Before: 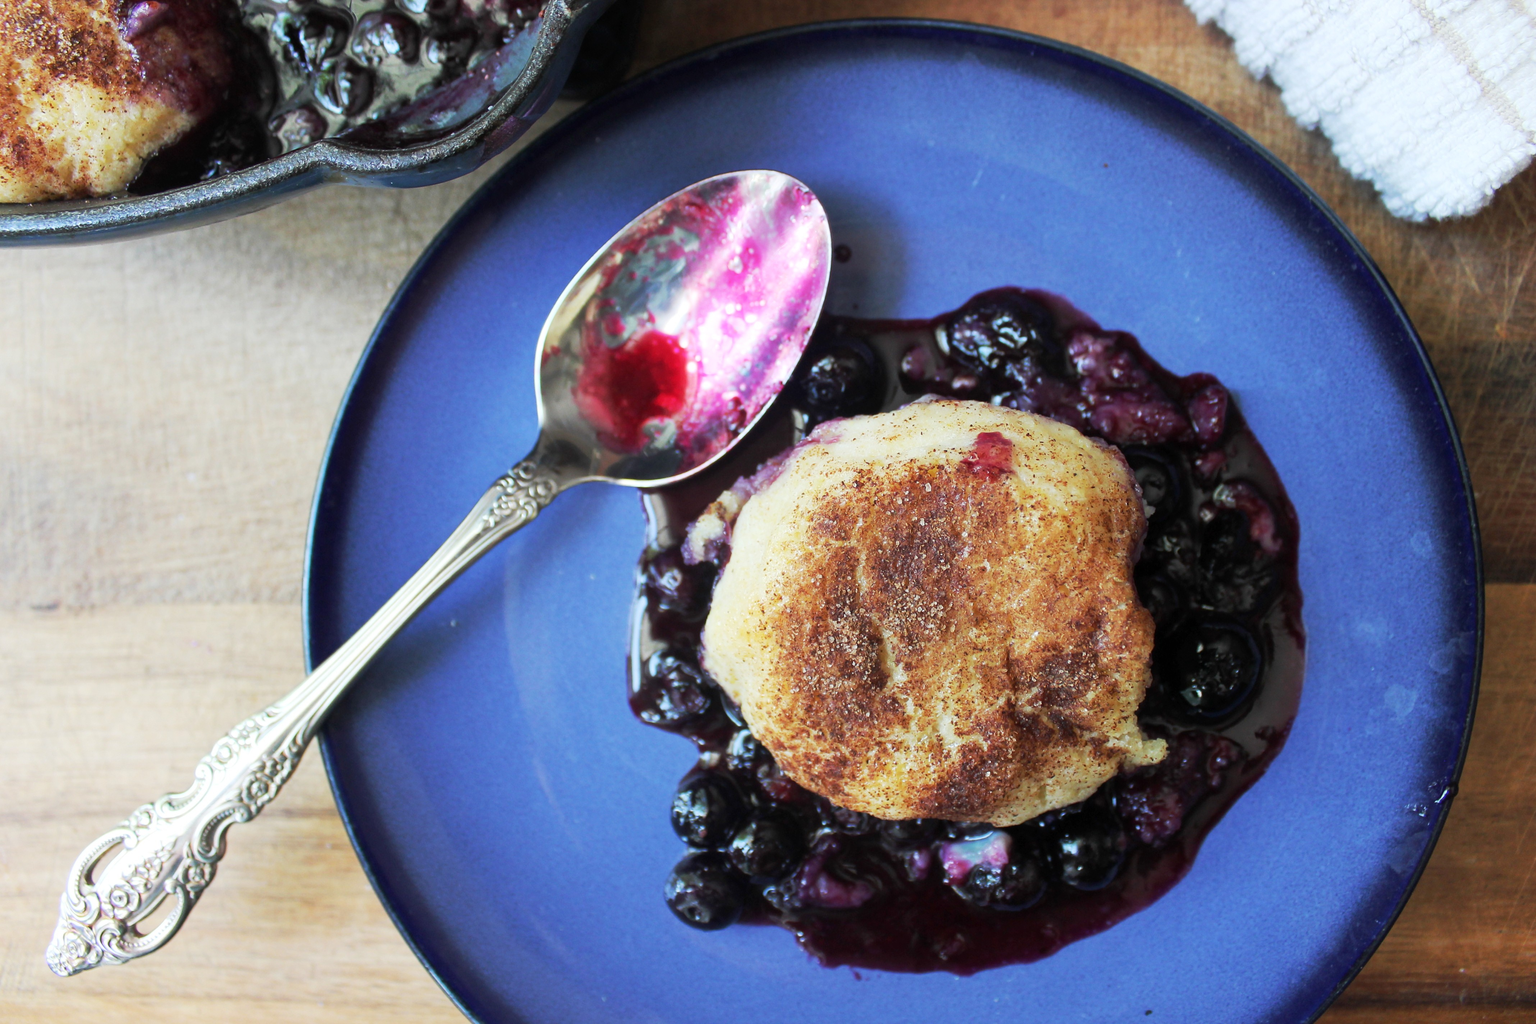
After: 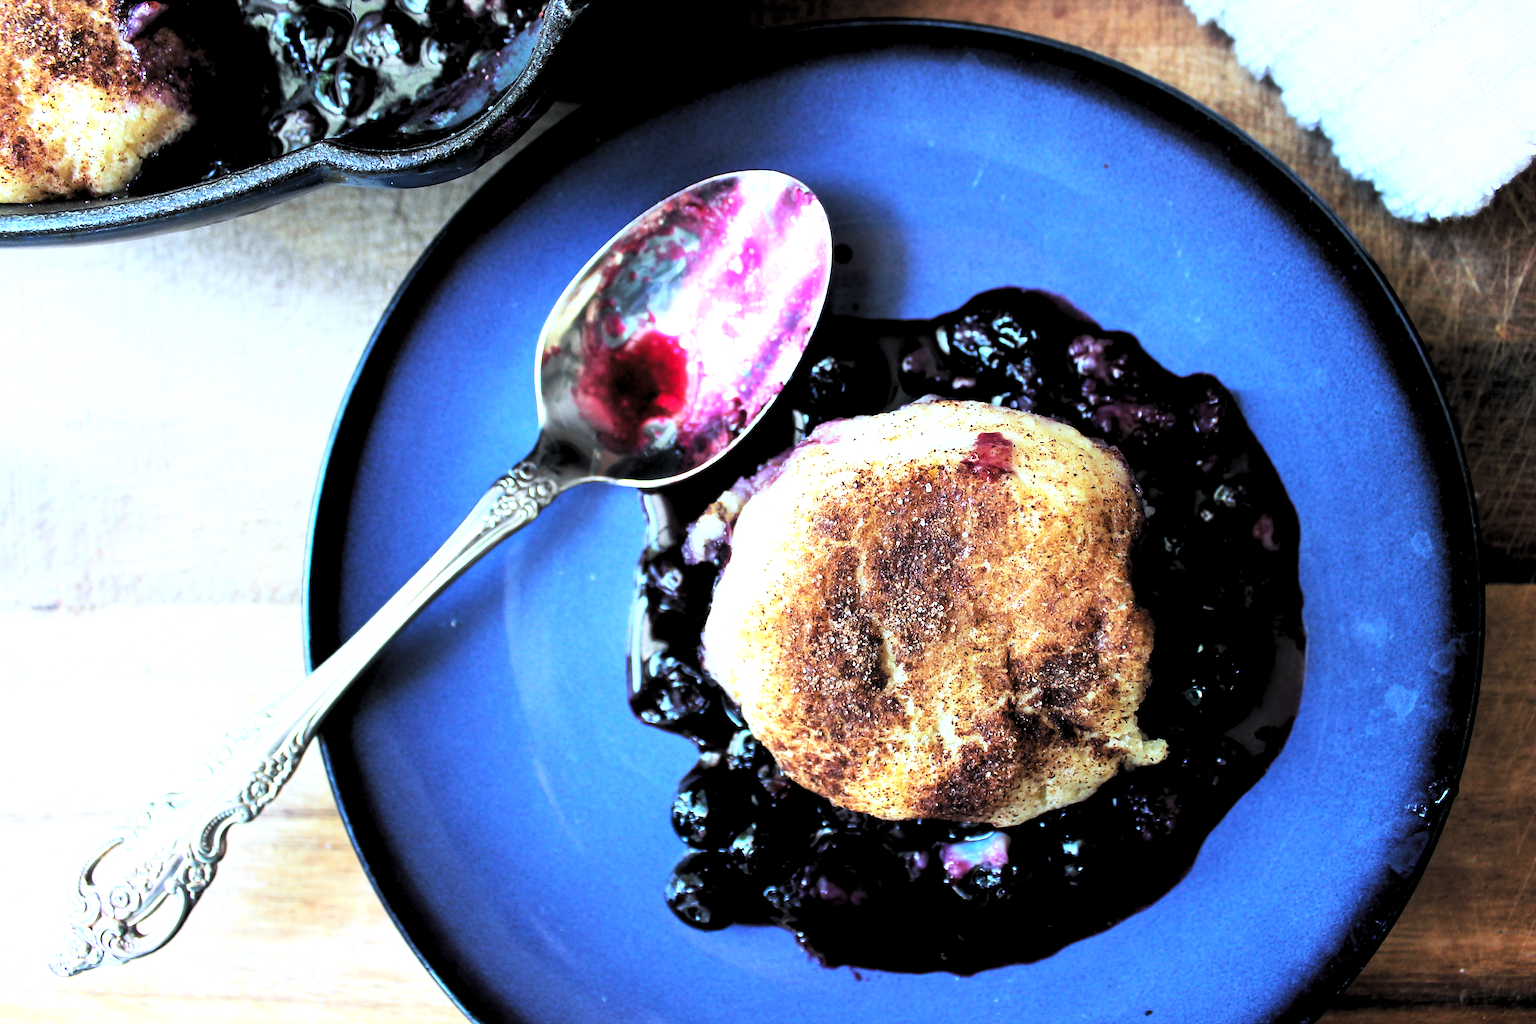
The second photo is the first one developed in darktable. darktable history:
color calibration: x 0.37, y 0.382, temperature 4313.32 K
sharpen: radius 1.458, amount 0.398, threshold 1.271
levels: levels [0.182, 0.542, 0.902]
contrast brightness saturation: contrast 0.2, brightness 0.16, saturation 0.22
